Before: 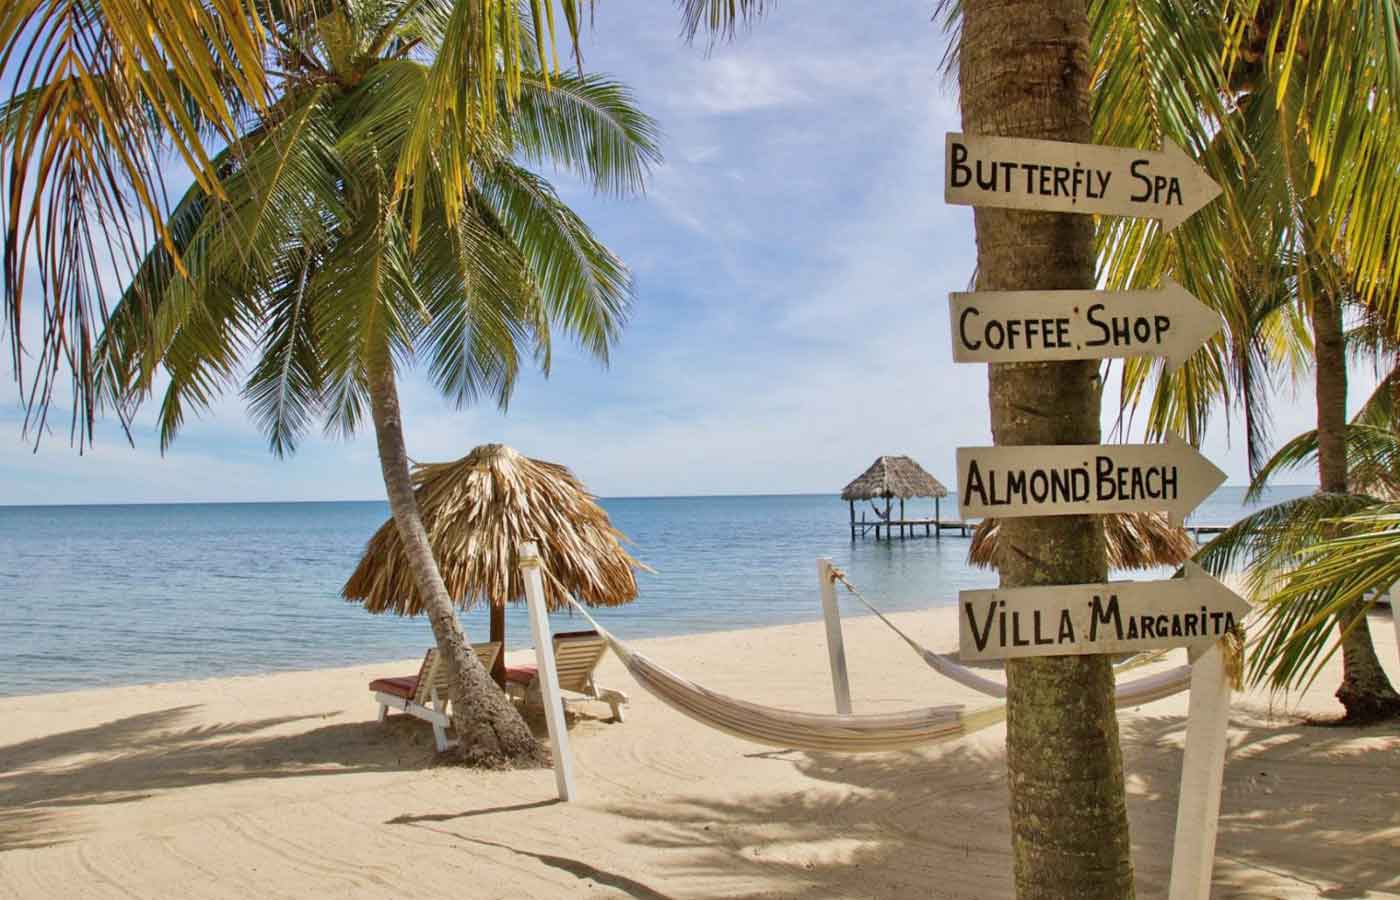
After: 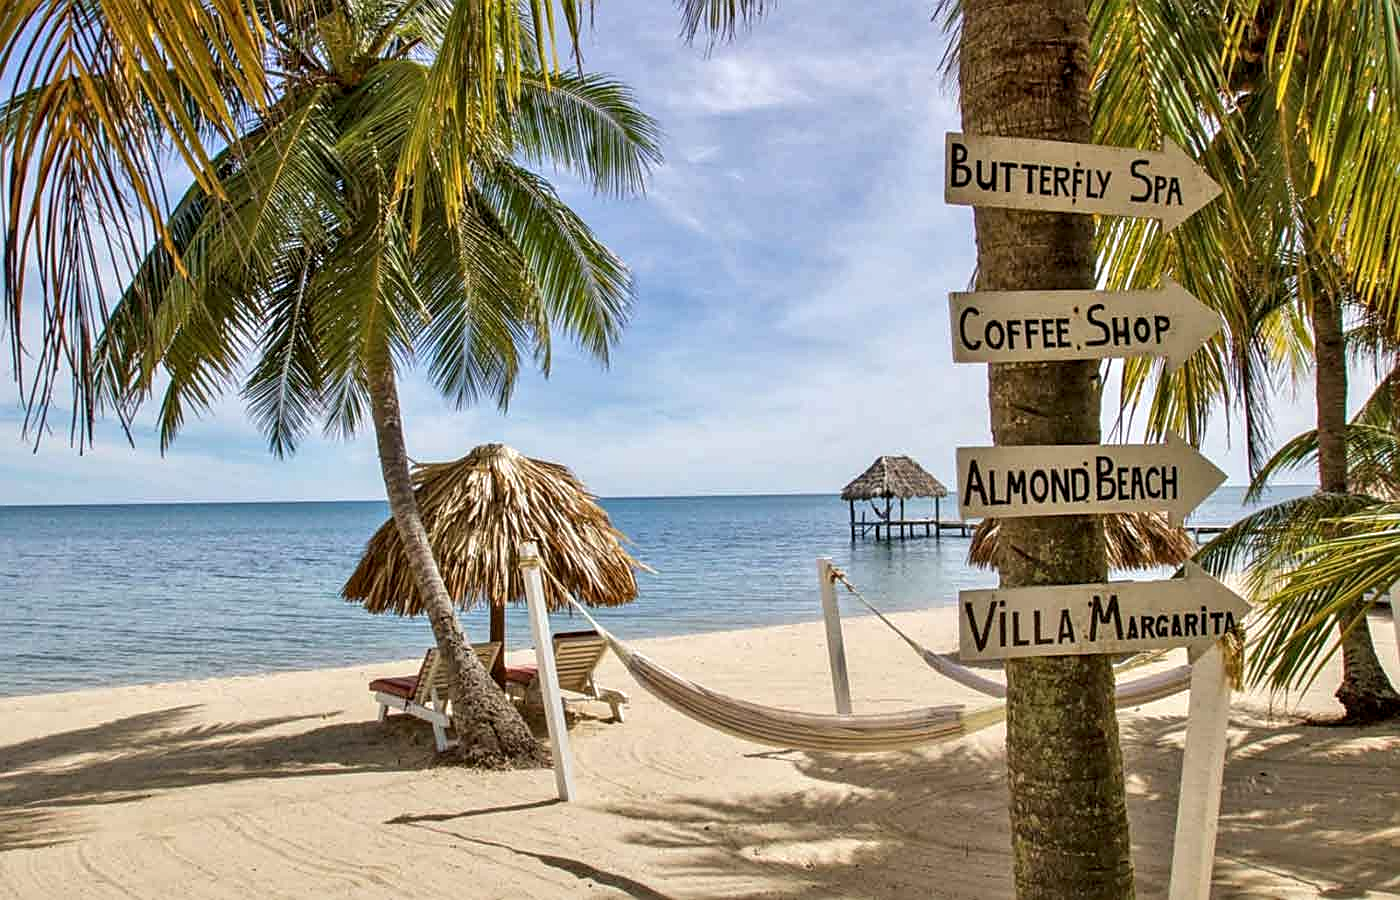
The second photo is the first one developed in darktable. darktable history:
sharpen: on, module defaults
local contrast: detail 142%
color balance rgb: perceptual saturation grading › global saturation 3.7%, global vibrance 5.56%, contrast 3.24%
